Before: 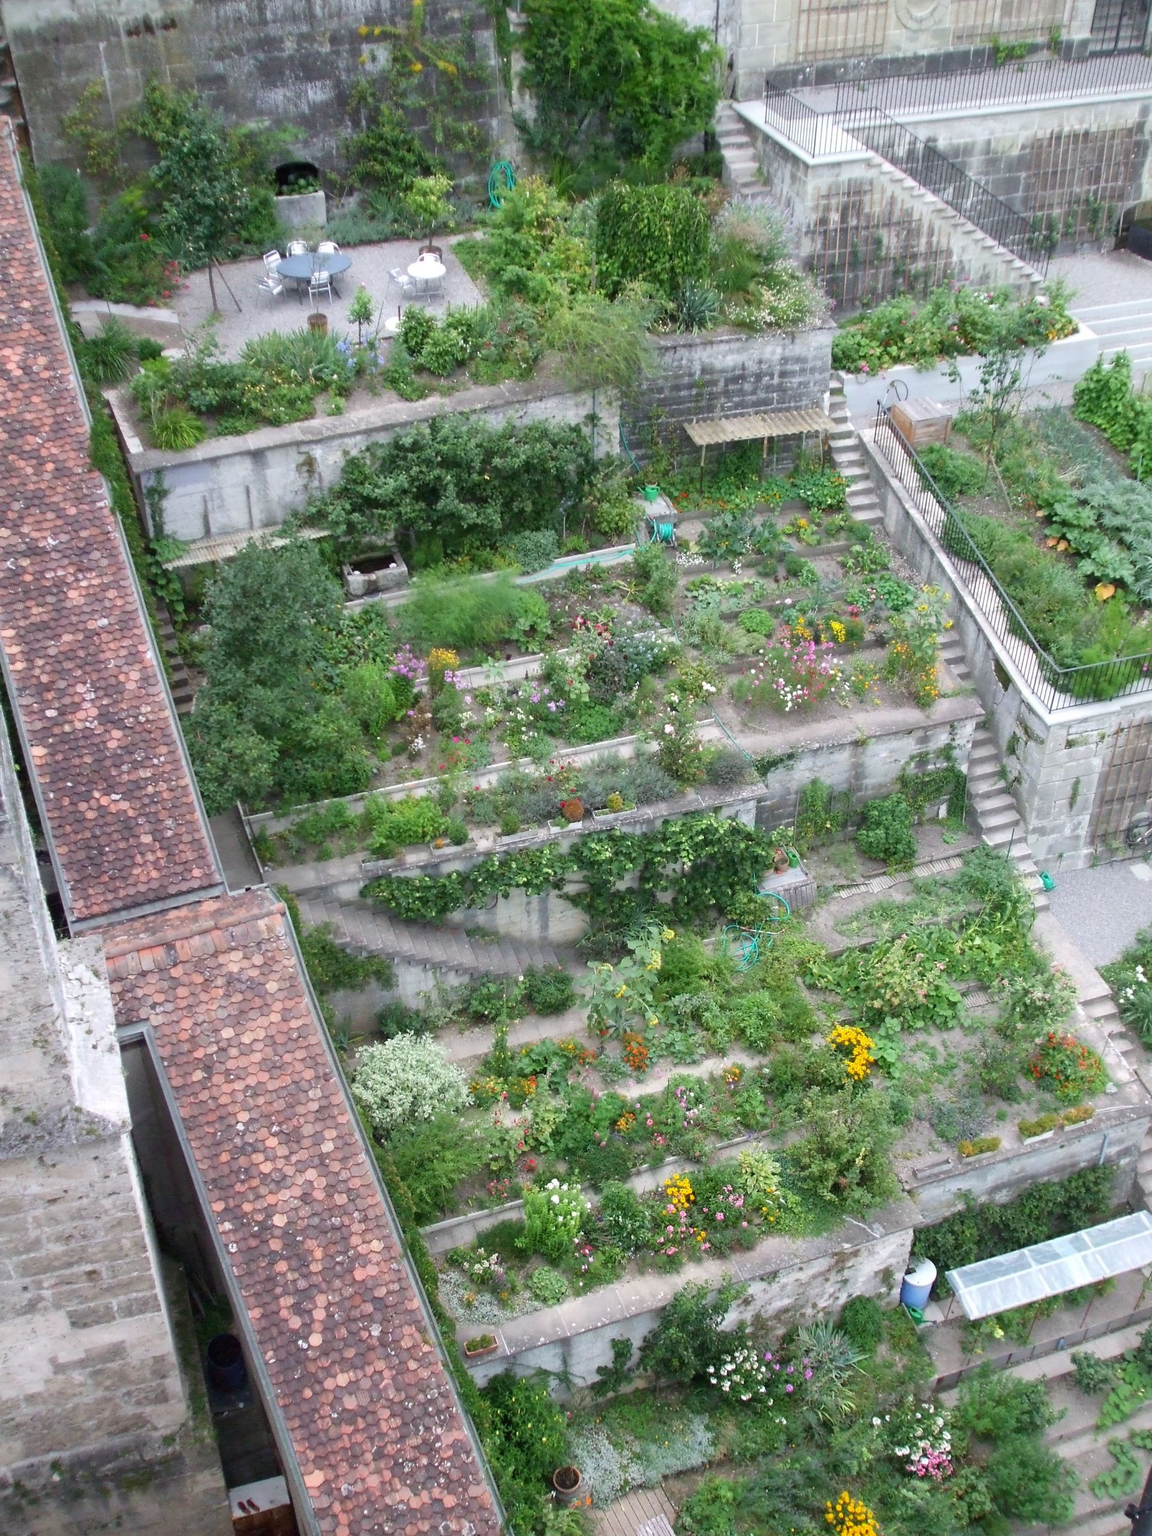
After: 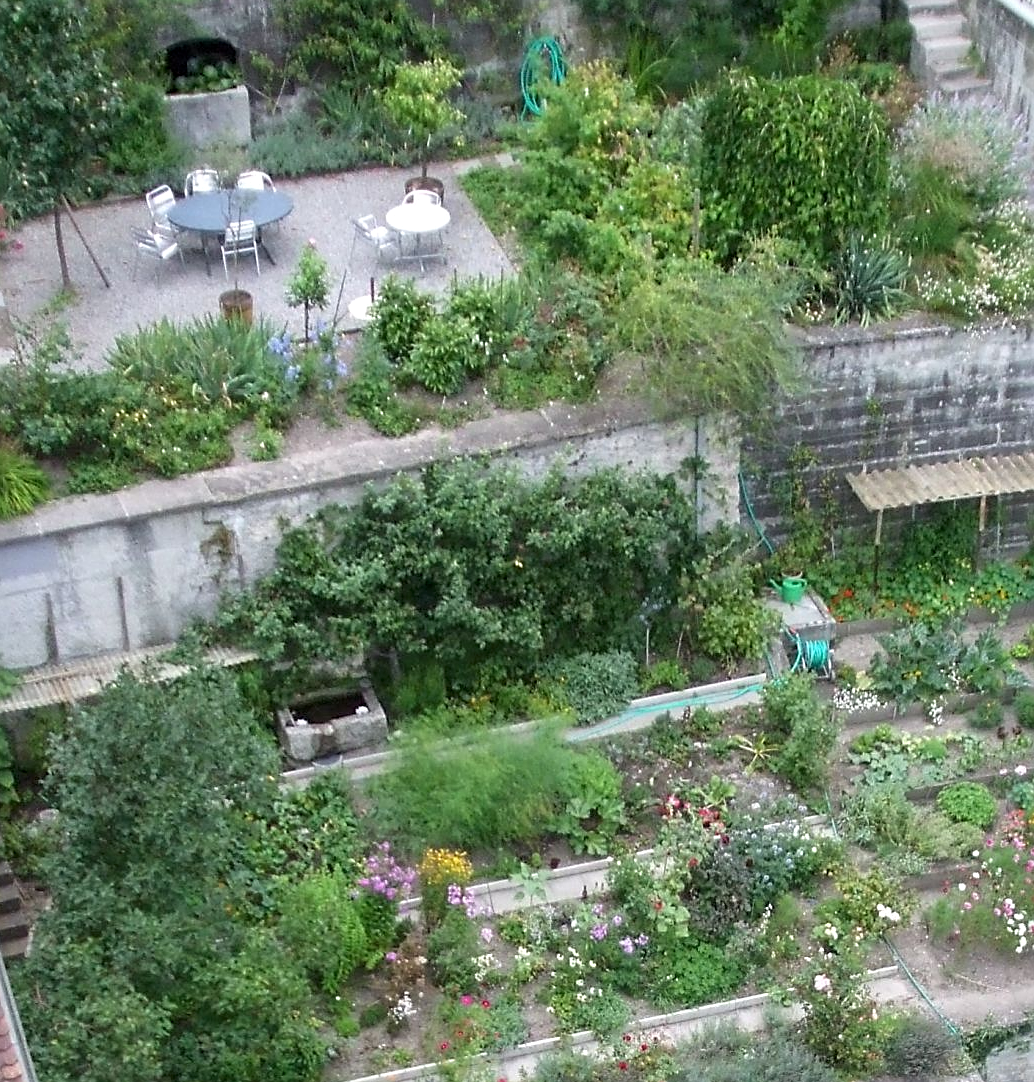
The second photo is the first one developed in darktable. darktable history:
crop: left 15.306%, top 9.065%, right 30.789%, bottom 48.638%
local contrast: highlights 100%, shadows 100%, detail 120%, midtone range 0.2
sharpen: on, module defaults
